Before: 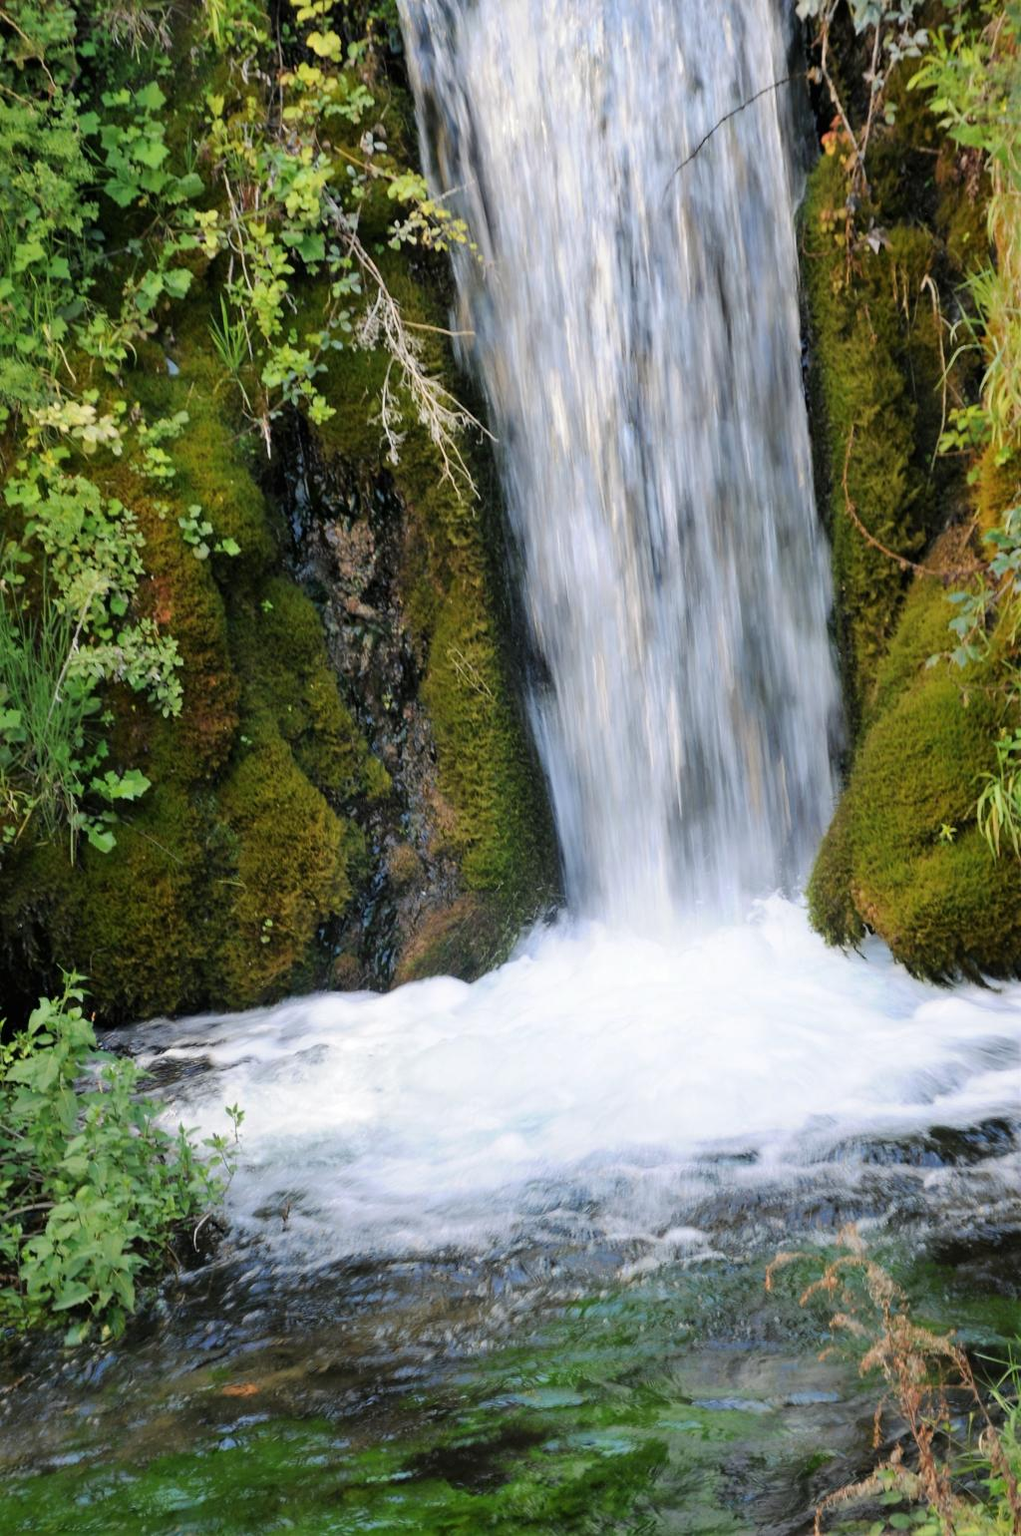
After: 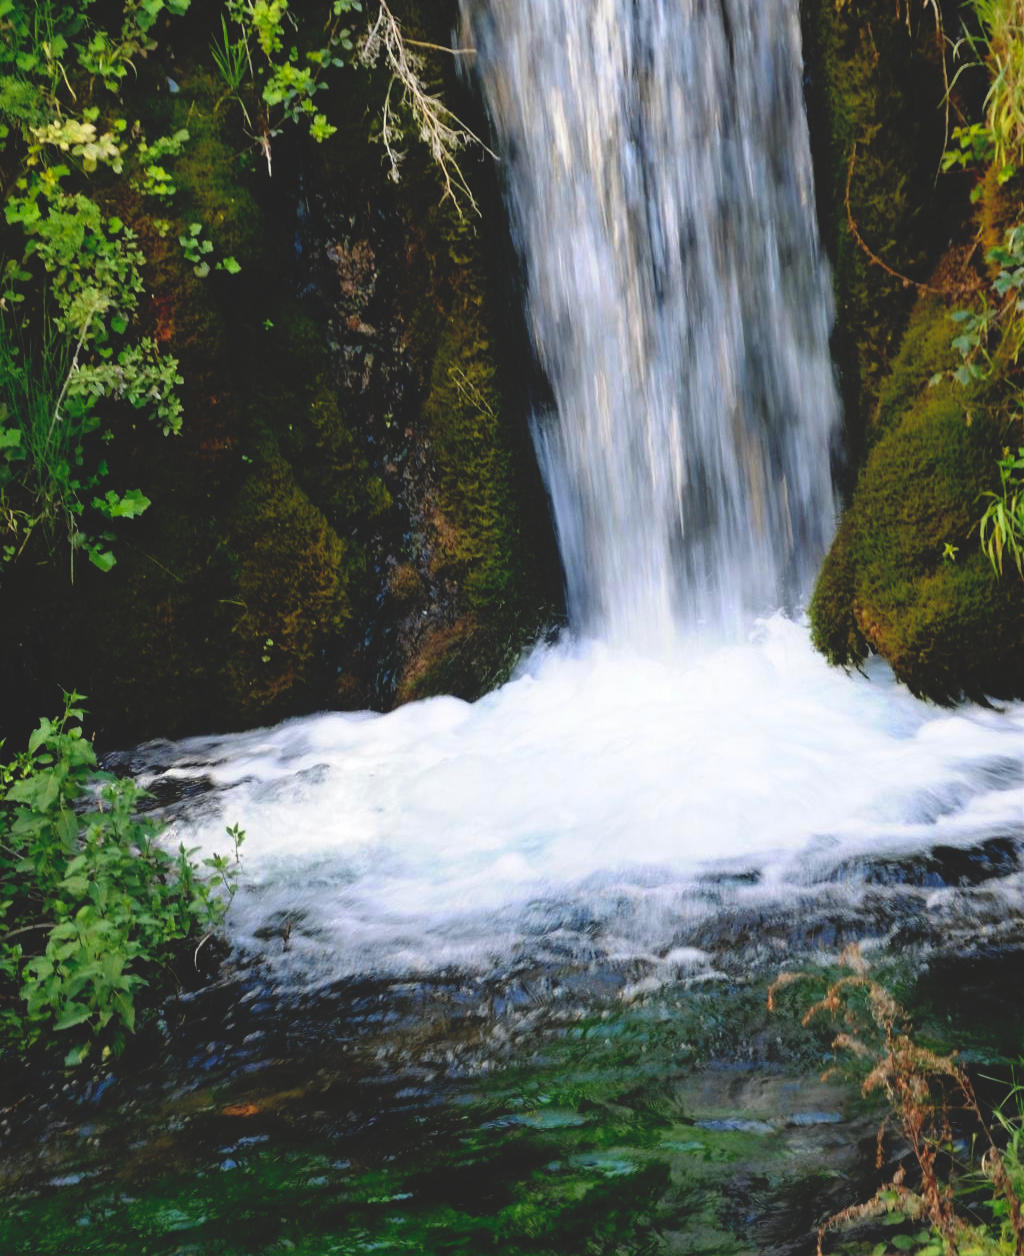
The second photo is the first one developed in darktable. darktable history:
crop and rotate: top 18.433%
shadows and highlights: shadows -28.27, highlights 29.39
base curve: curves: ch0 [(0, 0.02) (0.083, 0.036) (1, 1)], preserve colors none
